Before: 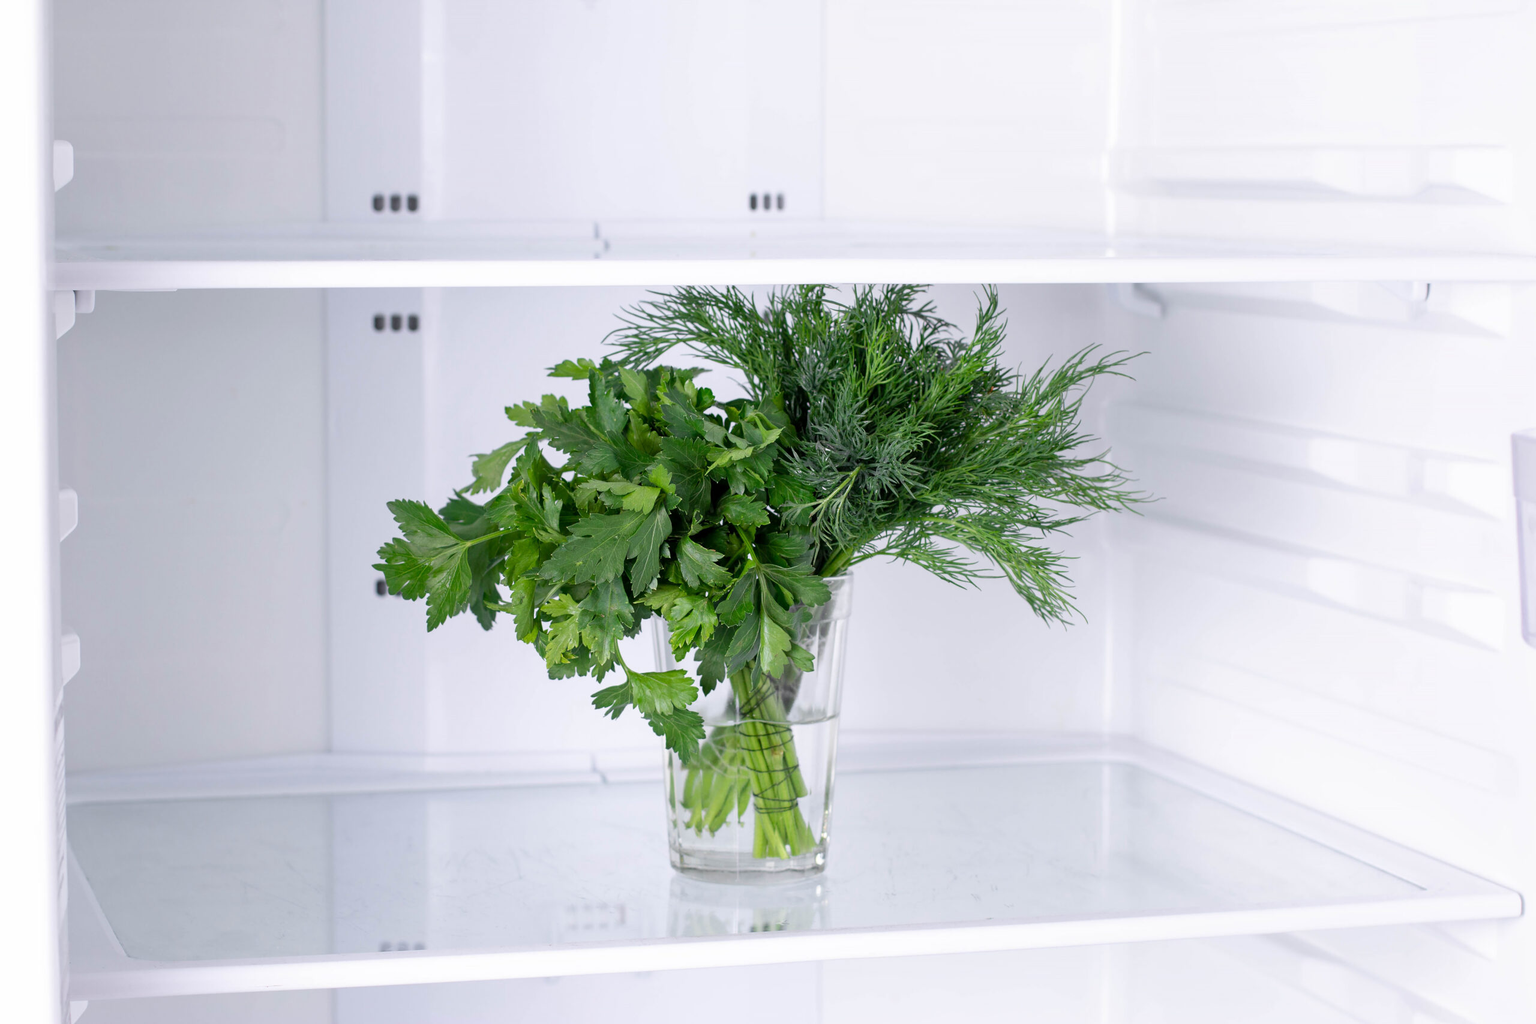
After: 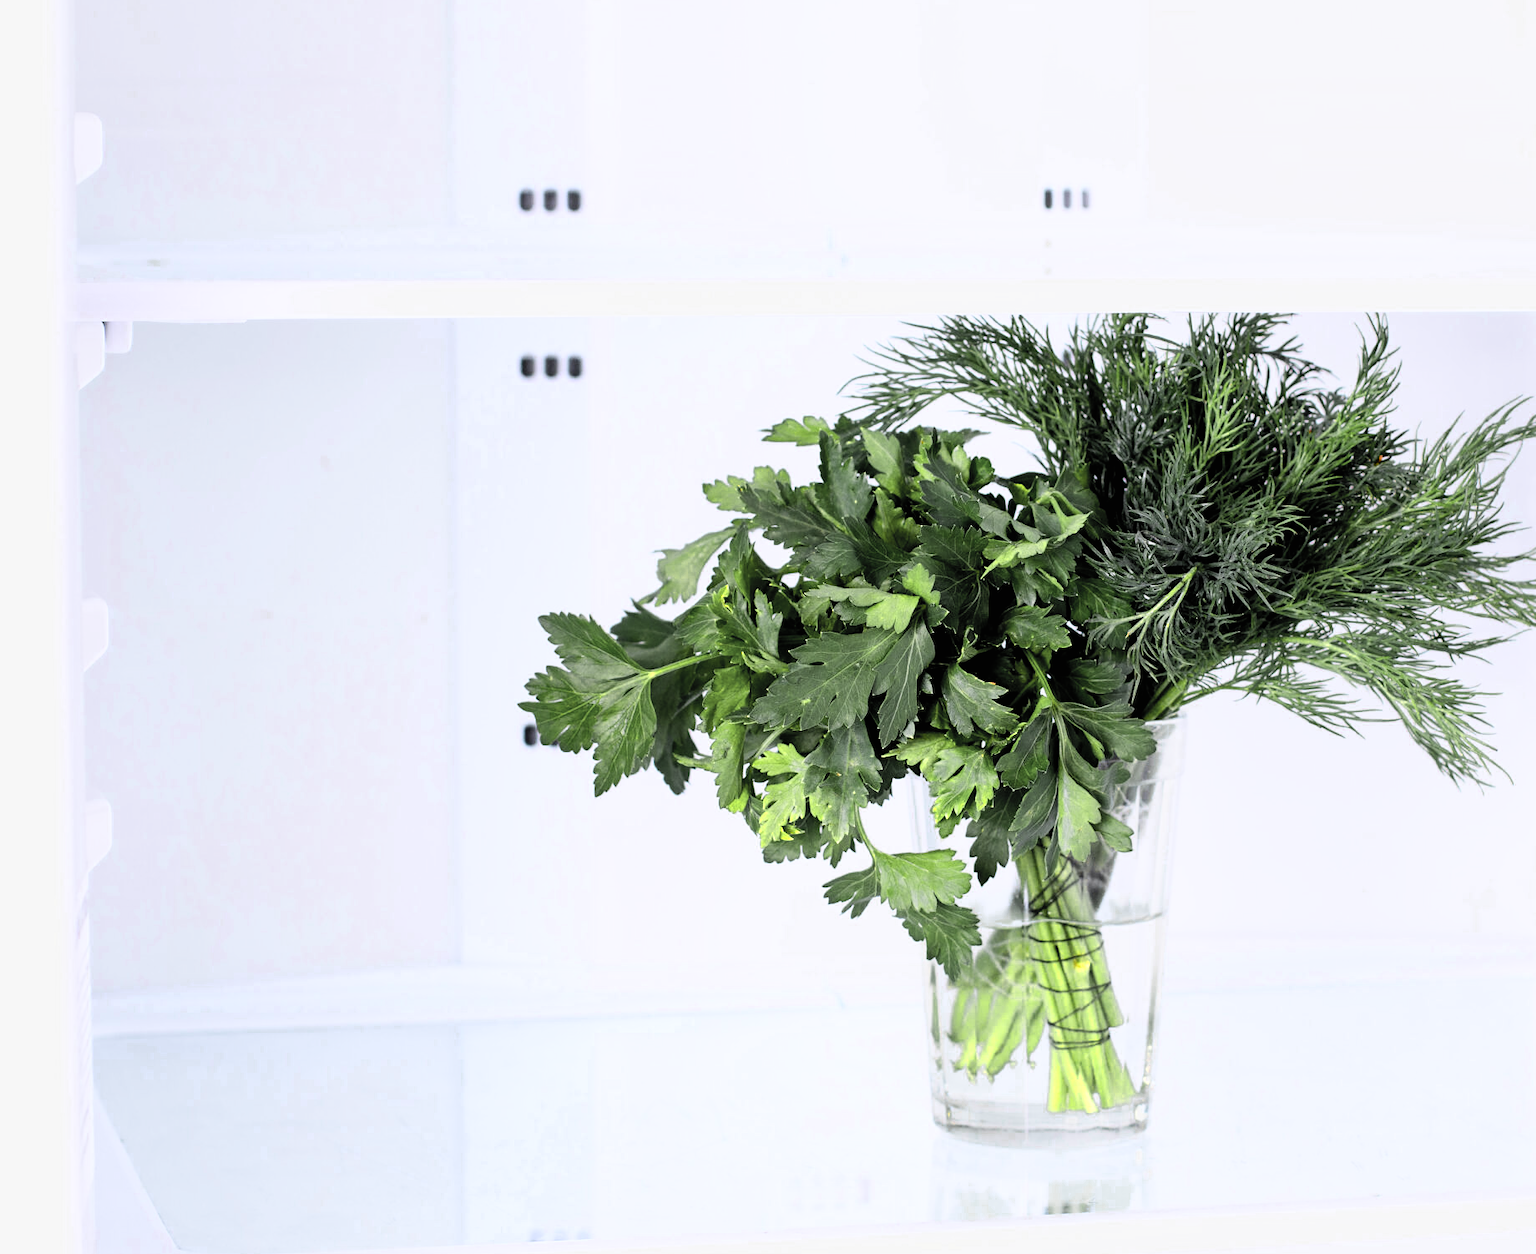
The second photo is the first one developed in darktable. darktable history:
color zones: curves: ch0 [(0.004, 0.306) (0.107, 0.448) (0.252, 0.656) (0.41, 0.398) (0.595, 0.515) (0.768, 0.628)]; ch1 [(0.07, 0.323) (0.151, 0.452) (0.252, 0.608) (0.346, 0.221) (0.463, 0.189) (0.61, 0.368) (0.735, 0.395) (0.921, 0.412)]; ch2 [(0, 0.476) (0.132, 0.512) (0.243, 0.512) (0.397, 0.48) (0.522, 0.376) (0.634, 0.536) (0.761, 0.46)]
contrast brightness saturation: contrast 0.2, brightness 0.2, saturation 0.8
crop: top 5.803%, right 27.864%, bottom 5.804%
filmic rgb: black relative exposure -5 EV, white relative exposure 3.5 EV, hardness 3.19, contrast 1.4, highlights saturation mix -50%
